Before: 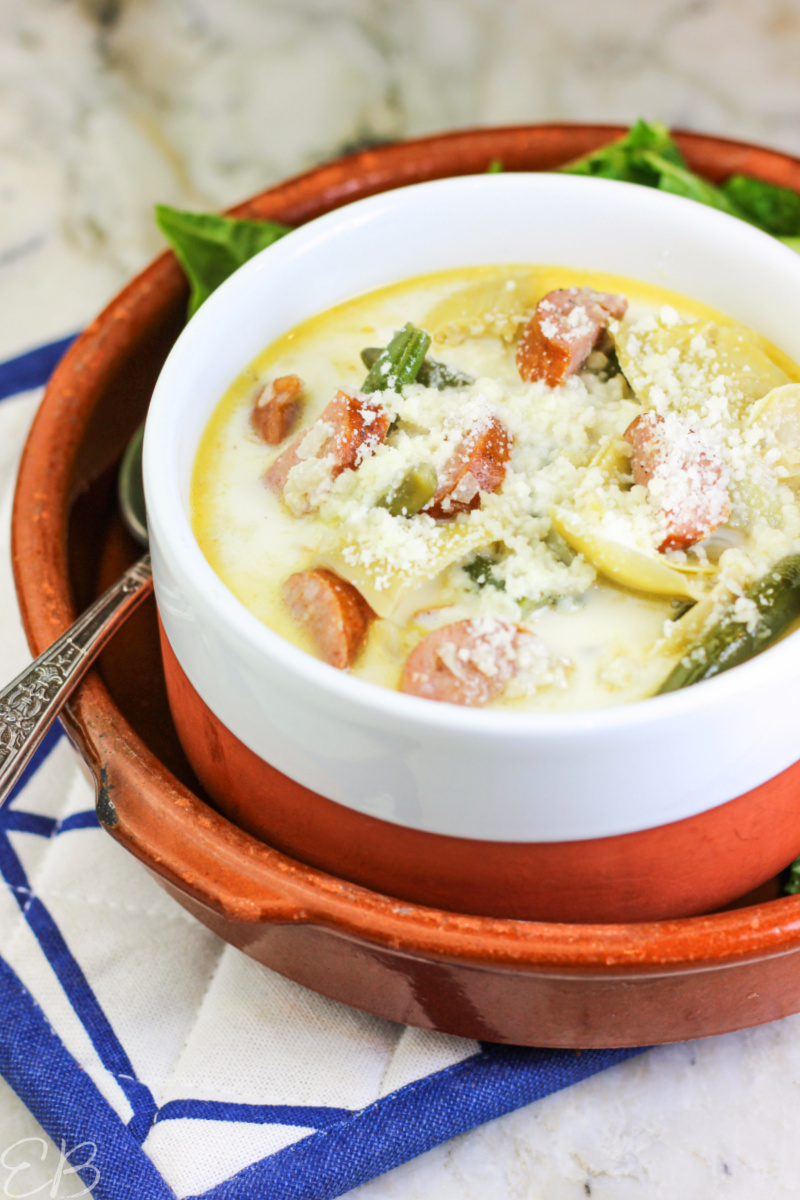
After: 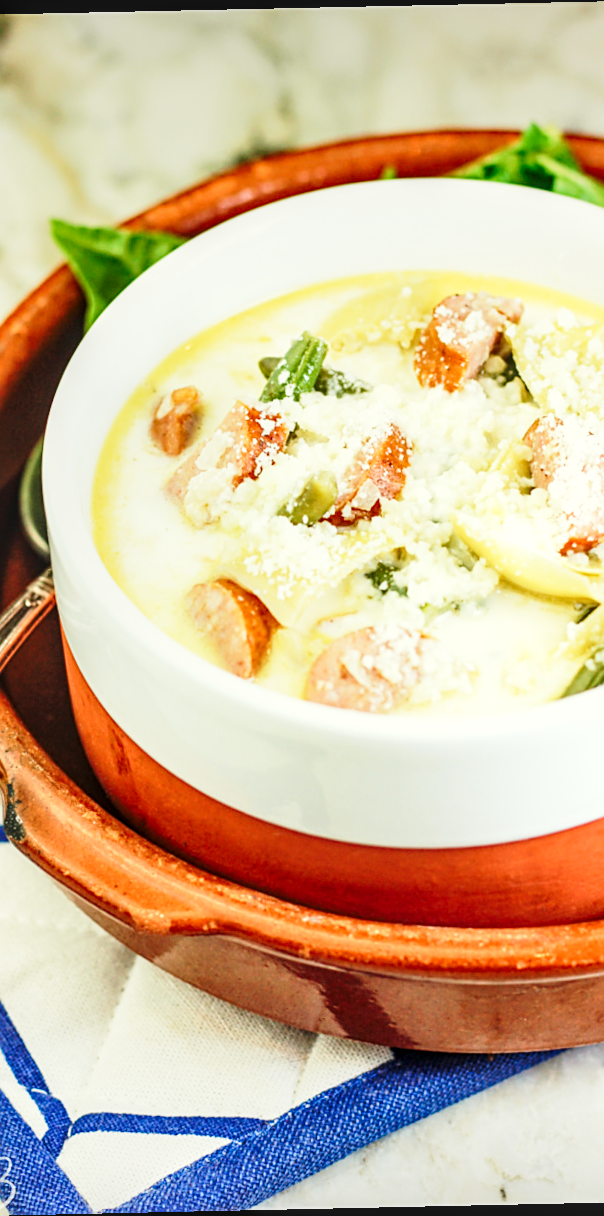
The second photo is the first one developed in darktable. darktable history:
rotate and perspective: rotation -1.24°, automatic cropping off
local contrast: on, module defaults
sharpen: on, module defaults
color calibration: illuminant F (fluorescent), F source F9 (Cool White Deluxe 4150 K) – high CRI, x 0.374, y 0.373, temperature 4158.34 K
white balance: red 1.08, blue 0.791
crop: left 13.443%, right 13.31%
base curve: curves: ch0 [(0, 0) (0.028, 0.03) (0.121, 0.232) (0.46, 0.748) (0.859, 0.968) (1, 1)], preserve colors none
